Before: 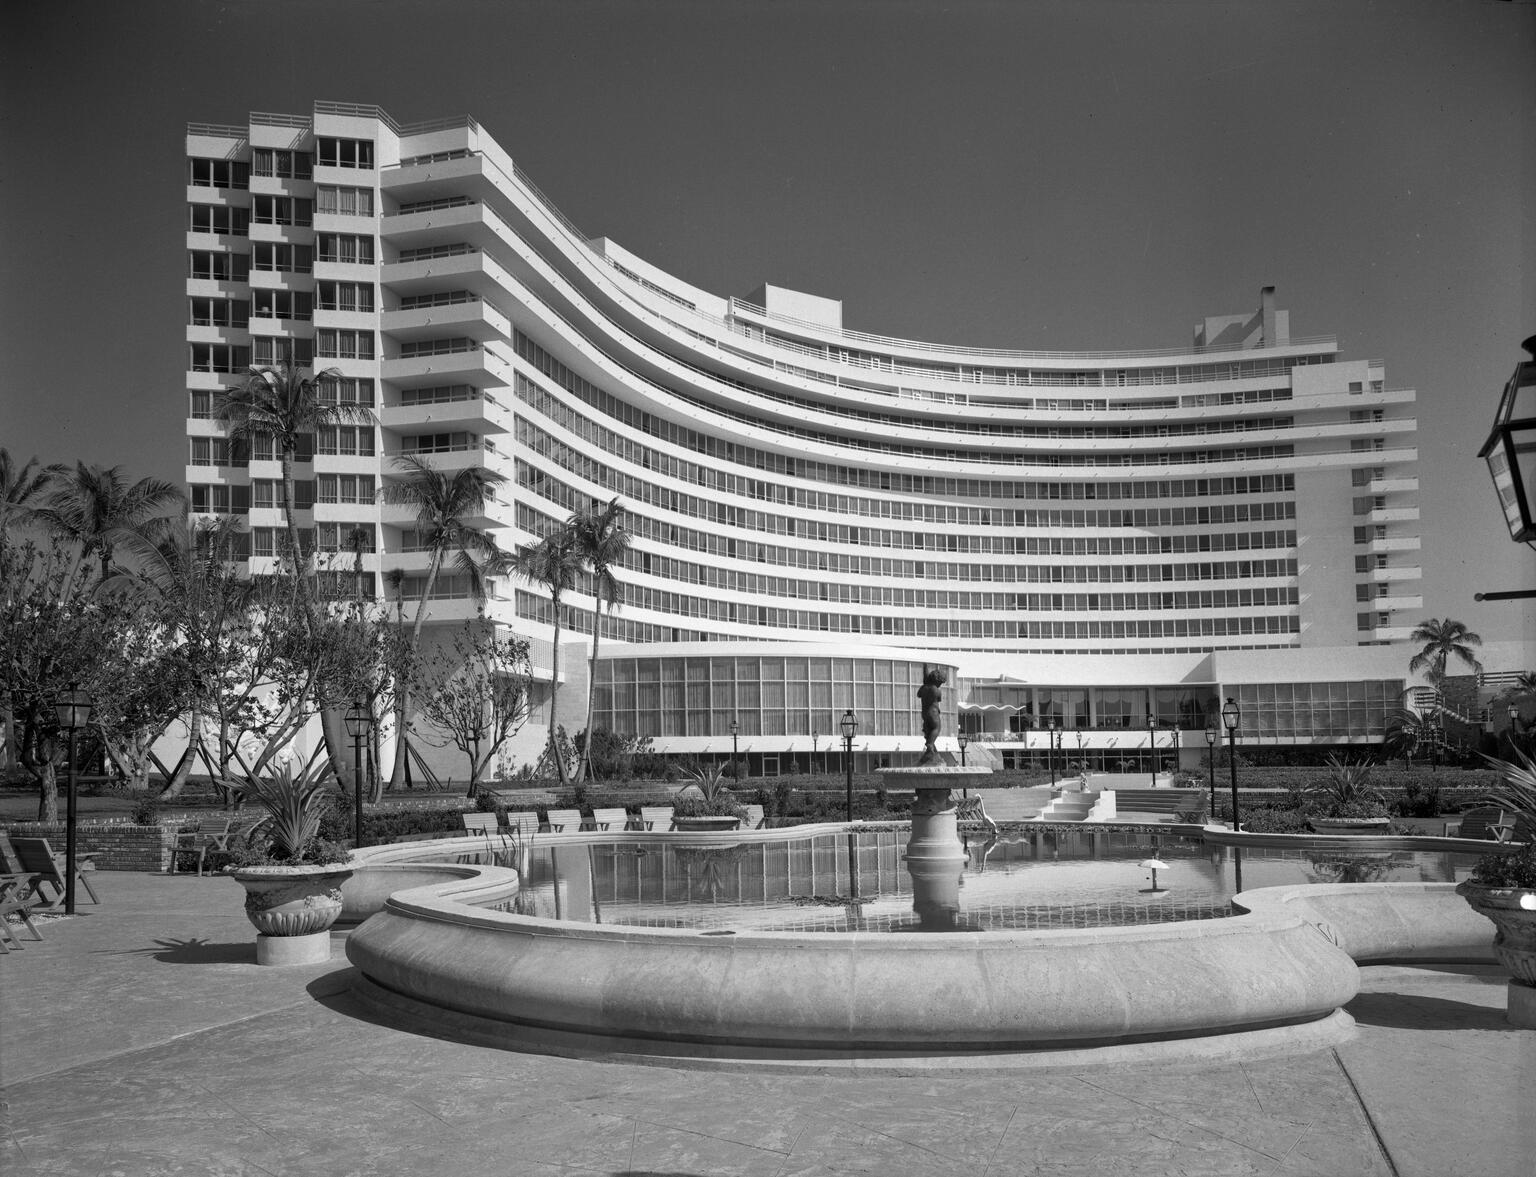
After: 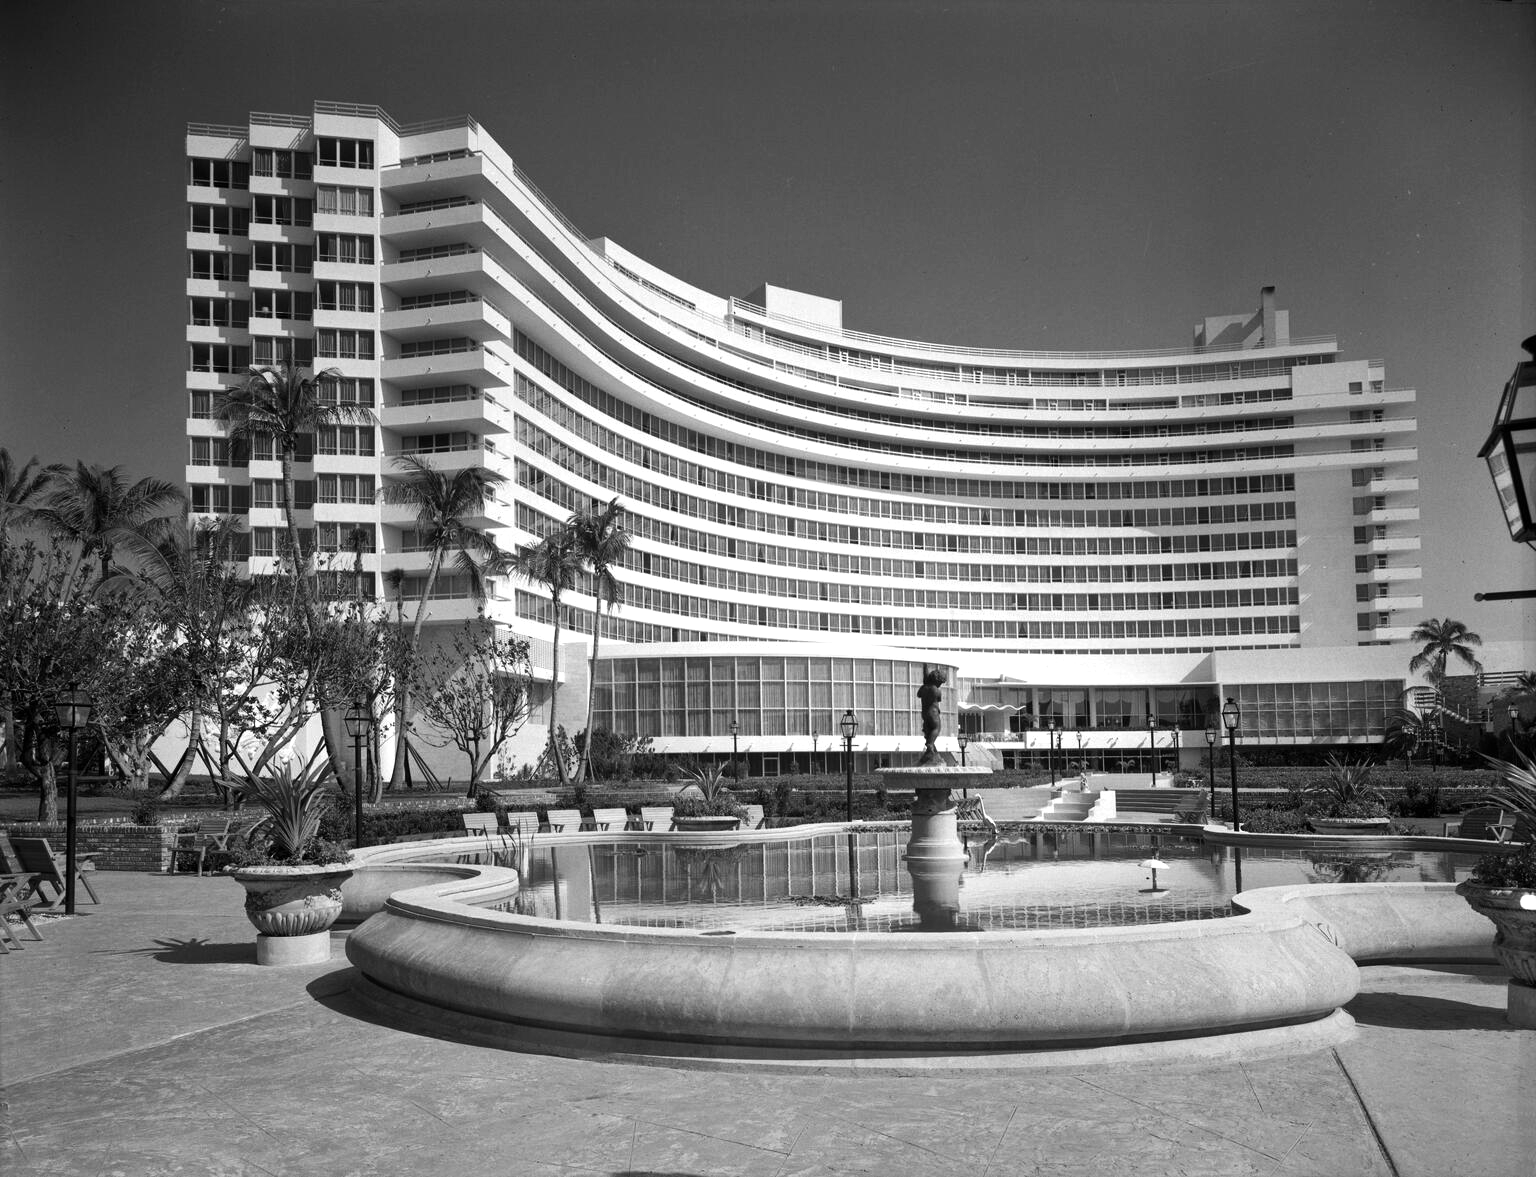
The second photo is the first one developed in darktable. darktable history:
tone equalizer: -8 EV -0.394 EV, -7 EV -0.411 EV, -6 EV -0.355 EV, -5 EV -0.214 EV, -3 EV 0.238 EV, -2 EV 0.331 EV, -1 EV 0.376 EV, +0 EV 0.44 EV, edges refinement/feathering 500, mask exposure compensation -1.57 EV, preserve details no
